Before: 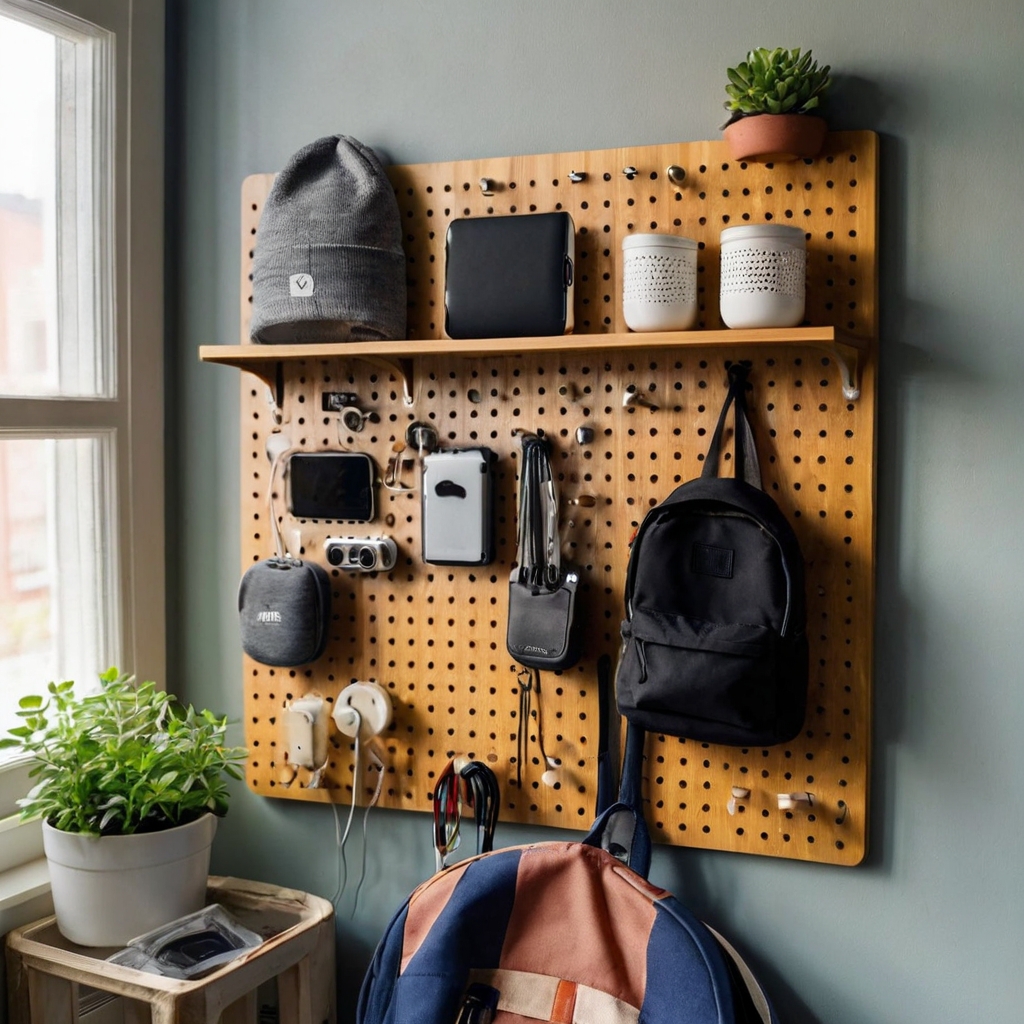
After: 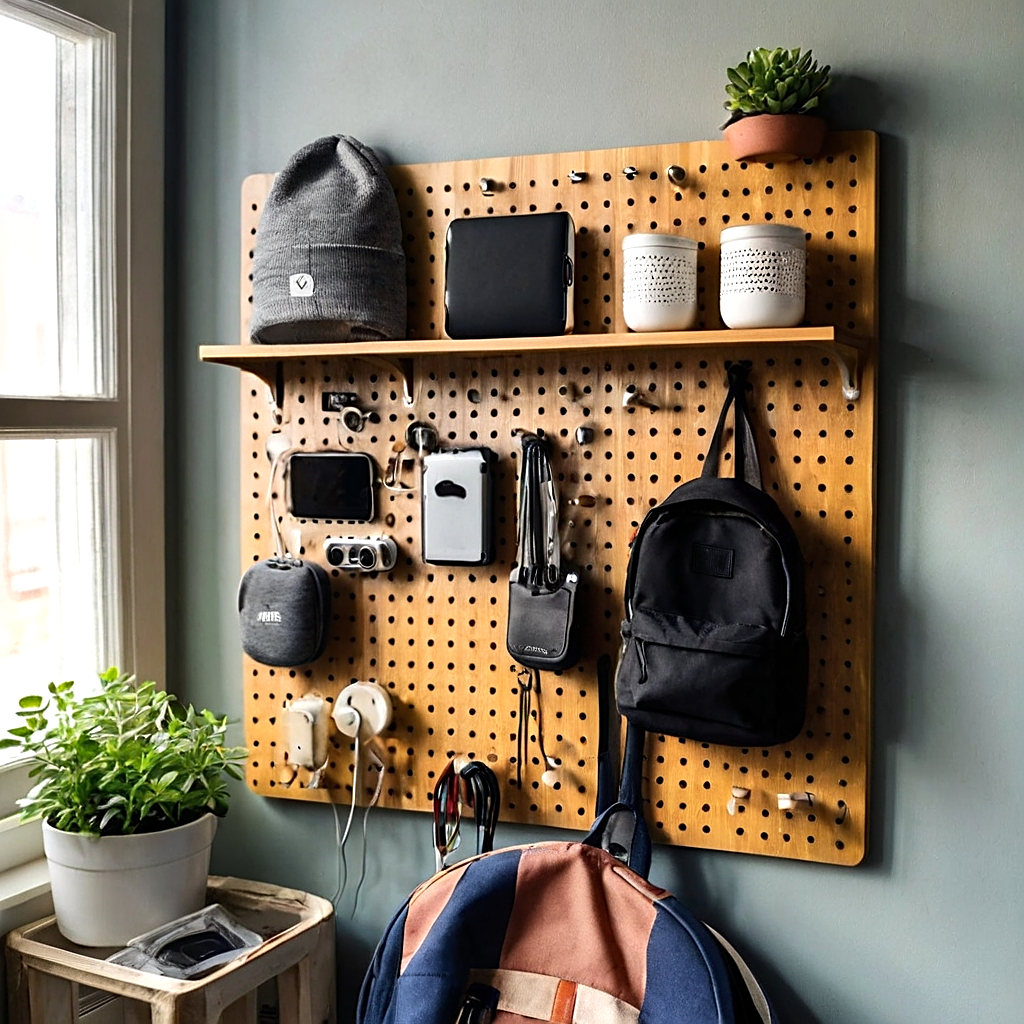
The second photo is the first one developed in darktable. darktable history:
sharpen: on, module defaults
tone equalizer: -8 EV -0.417 EV, -7 EV -0.389 EV, -6 EV -0.333 EV, -5 EV -0.222 EV, -3 EV 0.222 EV, -2 EV 0.333 EV, -1 EV 0.389 EV, +0 EV 0.417 EV, edges refinement/feathering 500, mask exposure compensation -1.57 EV, preserve details no
shadows and highlights: white point adjustment 1, soften with gaussian
